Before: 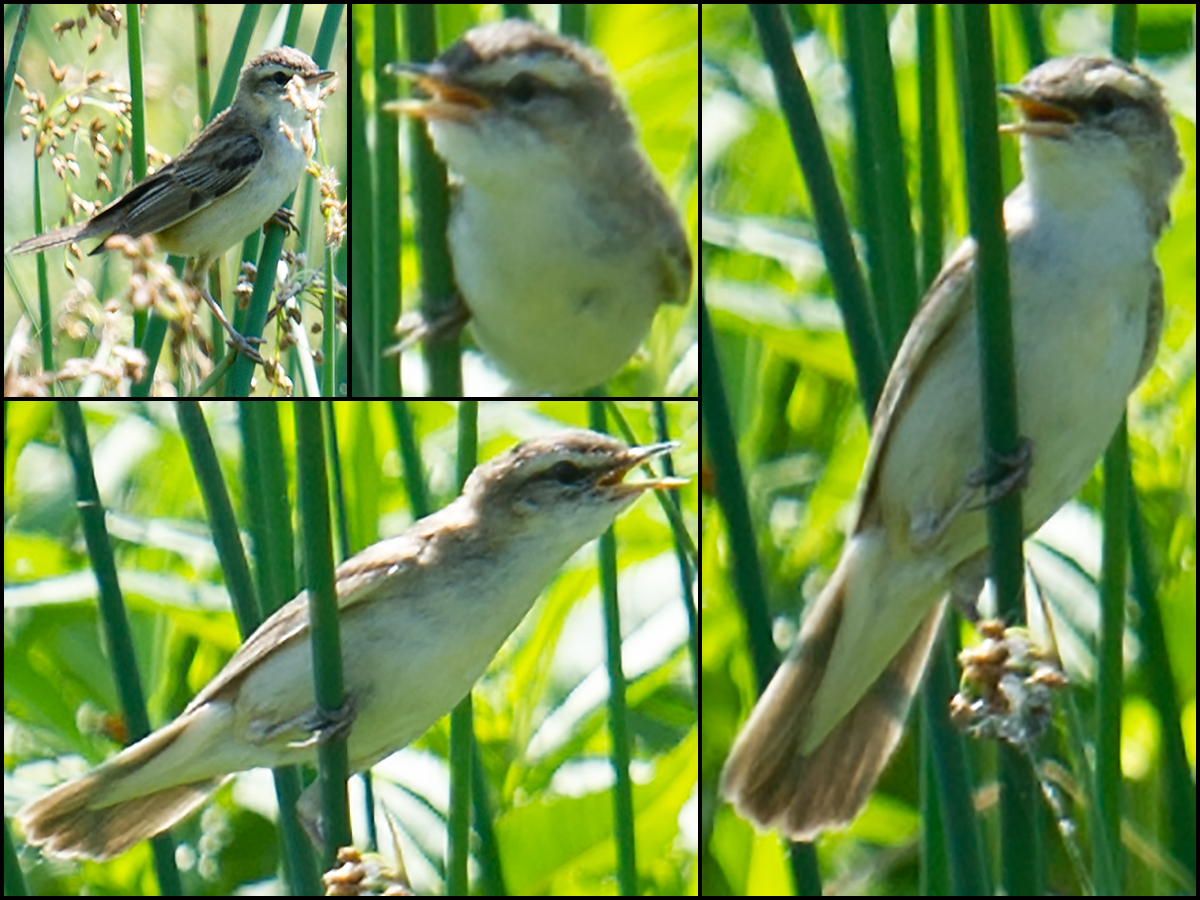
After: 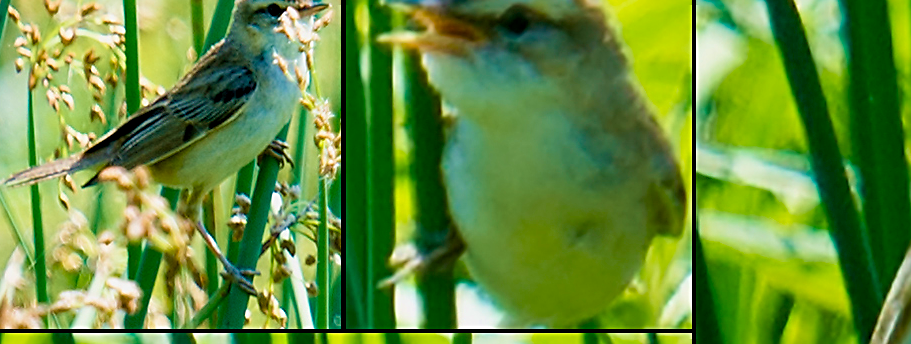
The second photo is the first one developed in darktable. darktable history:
exposure: black level correction 0.009, exposure -0.159 EV, compensate exposure bias true, compensate highlight preservation false
color balance rgb: perceptual saturation grading › global saturation 26.365%, perceptual saturation grading › highlights -28.236%, perceptual saturation grading › mid-tones 15.718%, perceptual saturation grading › shadows 33.434%, global vibrance 20%
sharpen: on, module defaults
crop: left 0.507%, top 7.633%, right 23.538%, bottom 54.106%
velvia: strength 55.32%
color zones: curves: ch0 [(0, 0.5) (0.143, 0.5) (0.286, 0.5) (0.429, 0.5) (0.62, 0.489) (0.714, 0.445) (0.844, 0.496) (1, 0.5)]; ch1 [(0, 0.5) (0.143, 0.5) (0.286, 0.5) (0.429, 0.5) (0.571, 0.5) (0.714, 0.523) (0.857, 0.5) (1, 0.5)]
